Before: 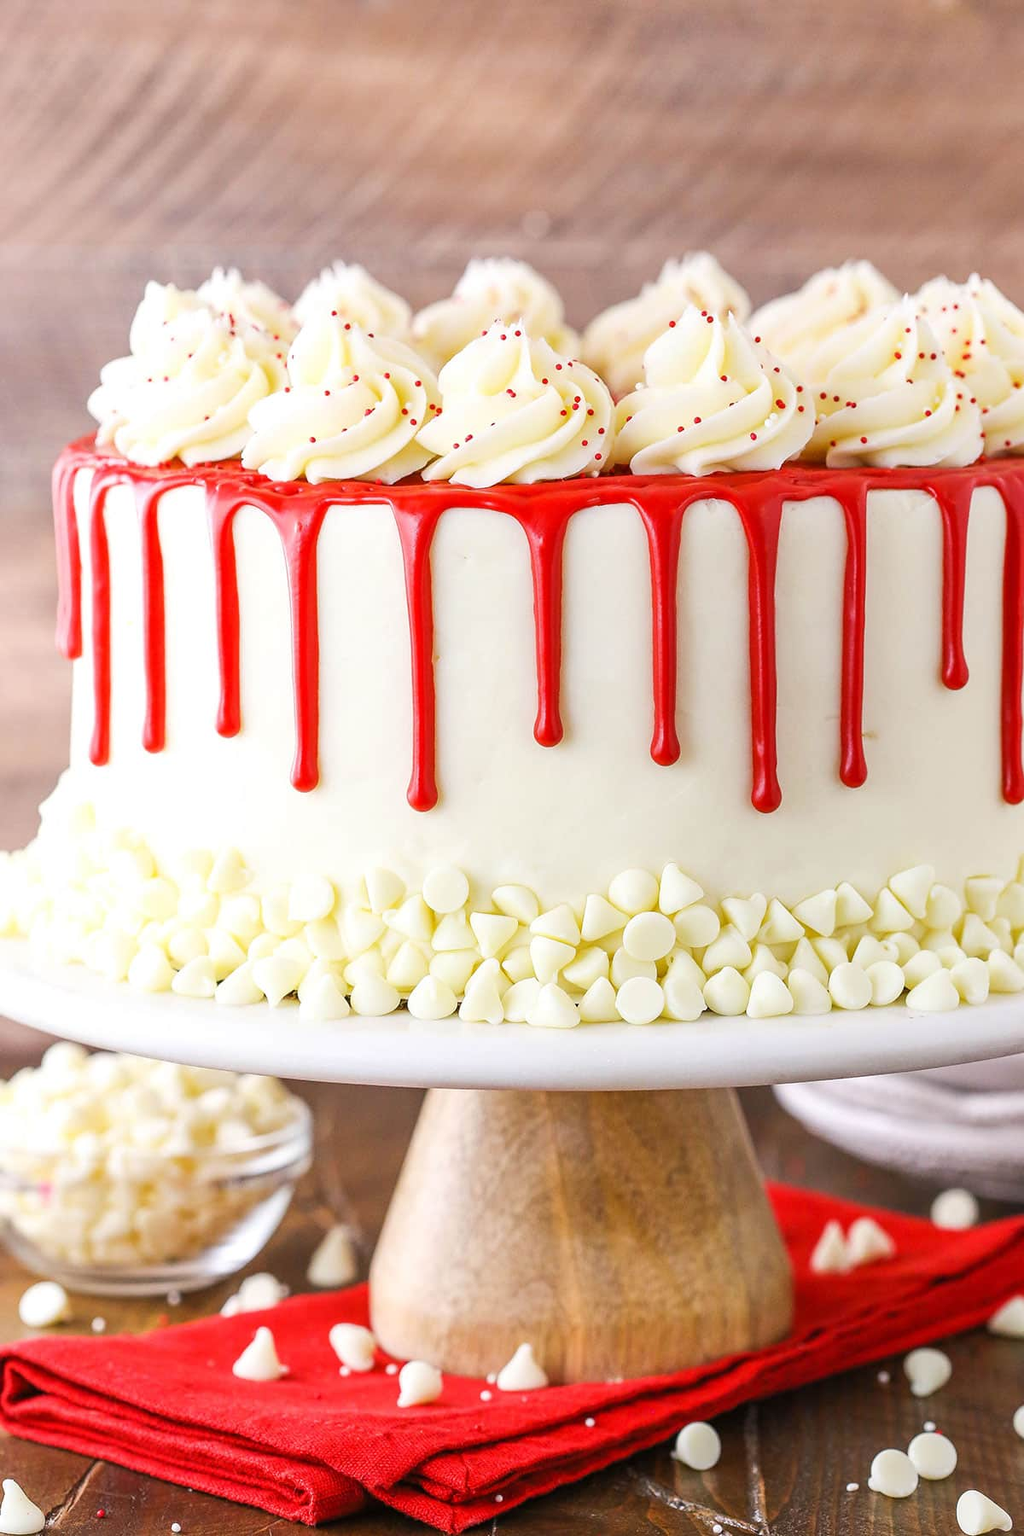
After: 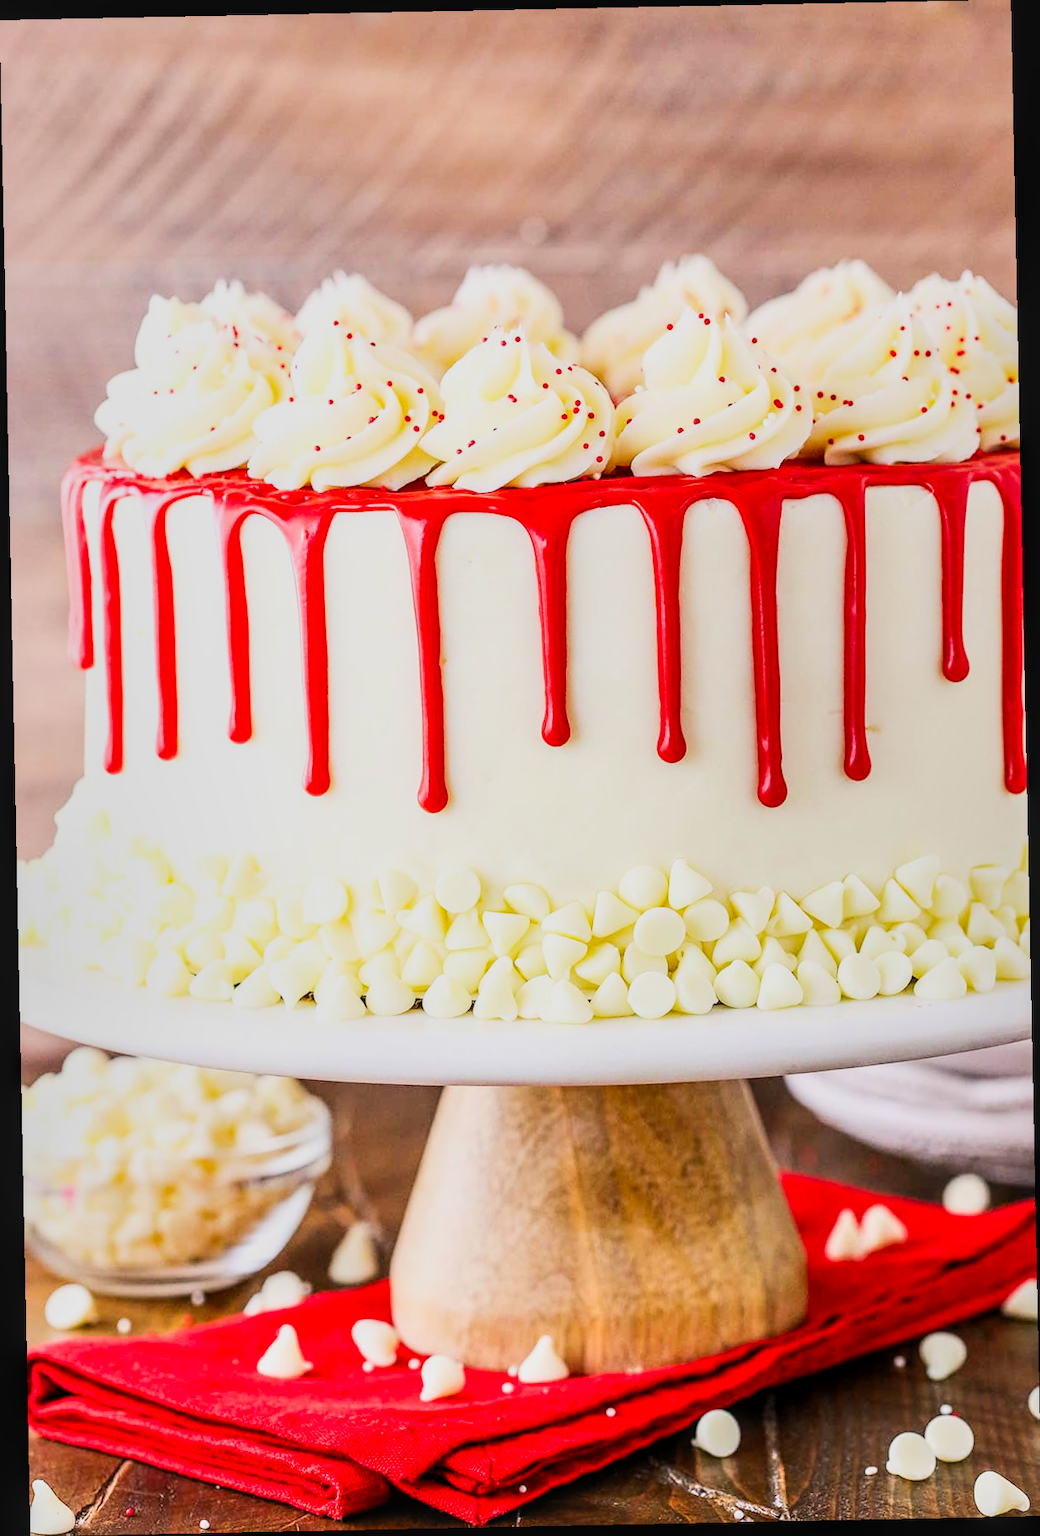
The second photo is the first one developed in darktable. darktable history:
local contrast: on, module defaults
contrast brightness saturation: contrast 0.23, brightness 0.1, saturation 0.29
rotate and perspective: rotation -1.17°, automatic cropping off
filmic rgb: black relative exposure -7.65 EV, white relative exposure 4.56 EV, hardness 3.61, contrast 1.05
